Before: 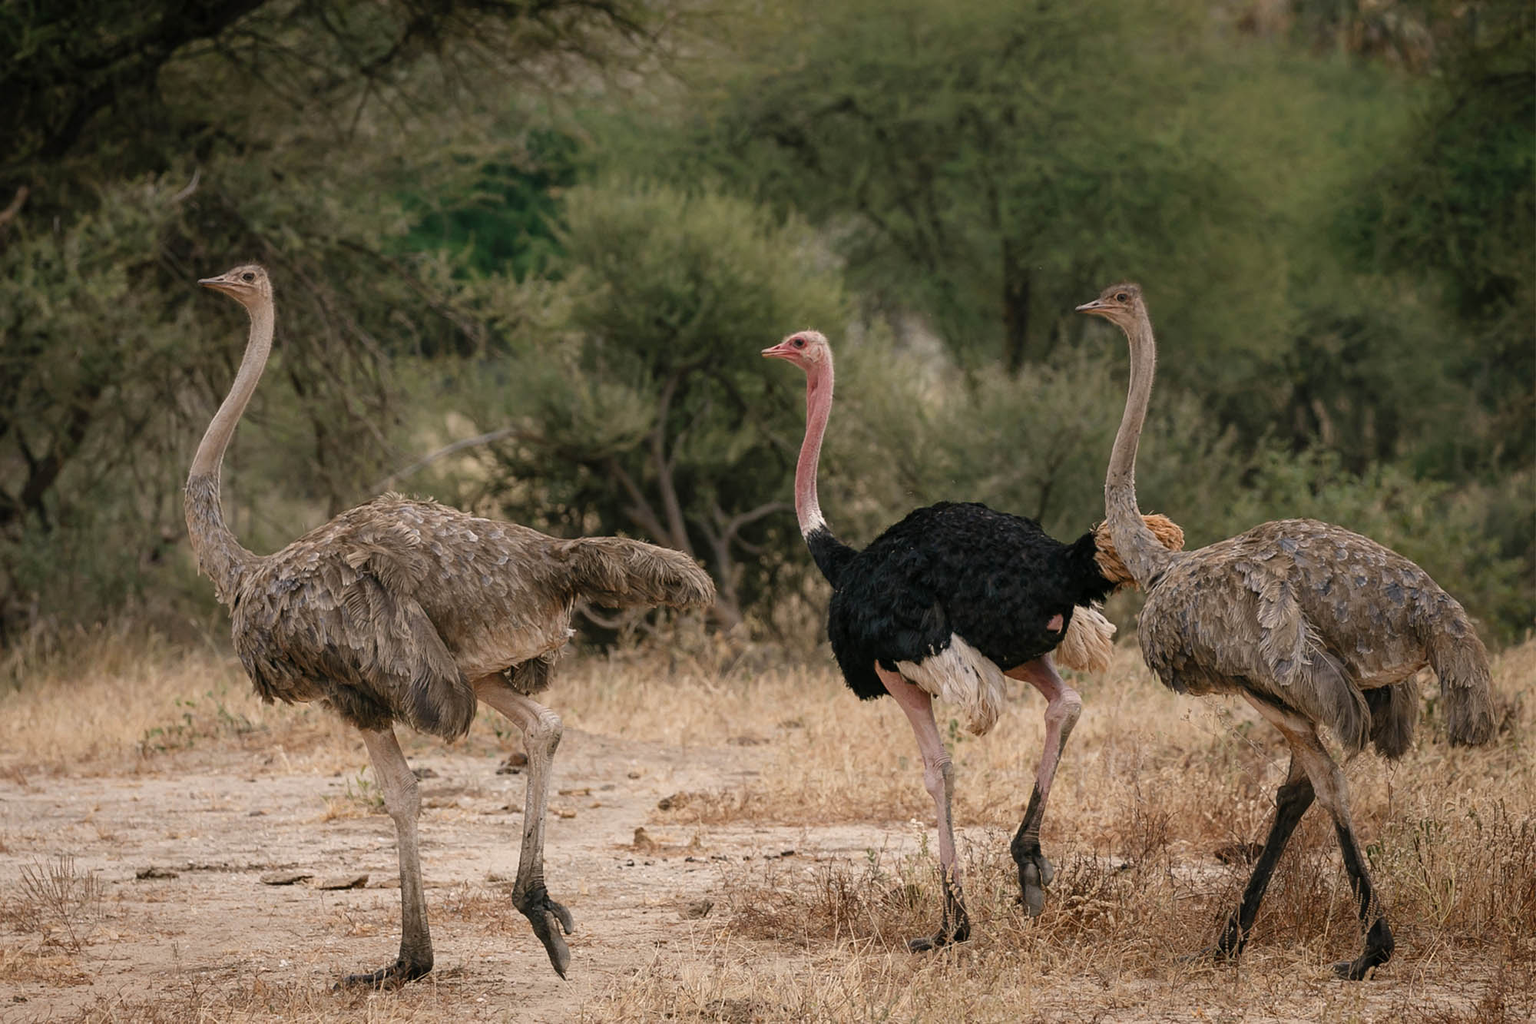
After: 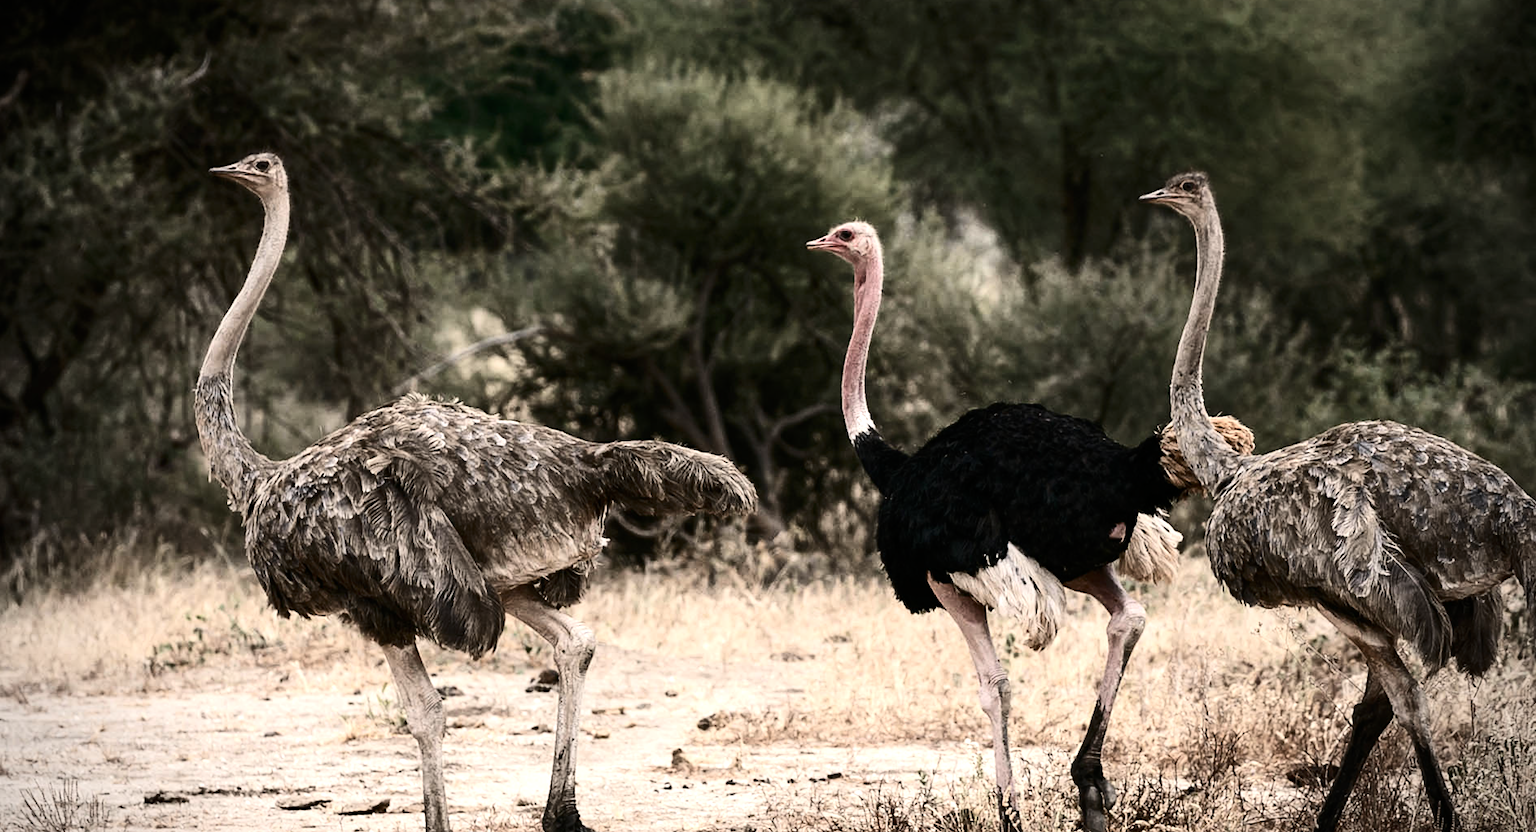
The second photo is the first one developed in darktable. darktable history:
crop and rotate: angle 0.055°, top 11.868%, right 5.474%, bottom 11.208%
tone equalizer: -8 EV -1.09 EV, -7 EV -1.01 EV, -6 EV -0.904 EV, -5 EV -0.574 EV, -3 EV 0.58 EV, -2 EV 0.844 EV, -1 EV 1.01 EV, +0 EV 1.06 EV, edges refinement/feathering 500, mask exposure compensation -1.57 EV, preserve details no
vignetting: on, module defaults
contrast brightness saturation: contrast 0.249, saturation -0.314
